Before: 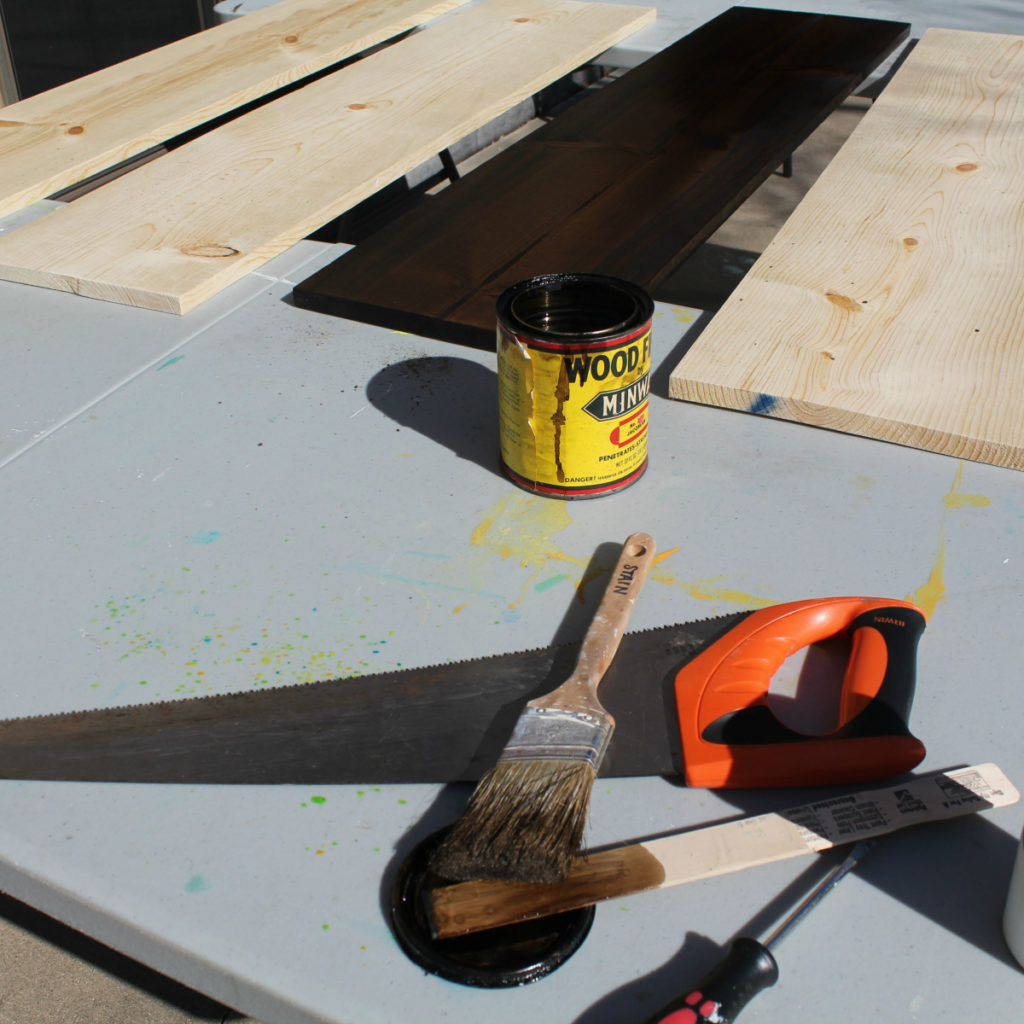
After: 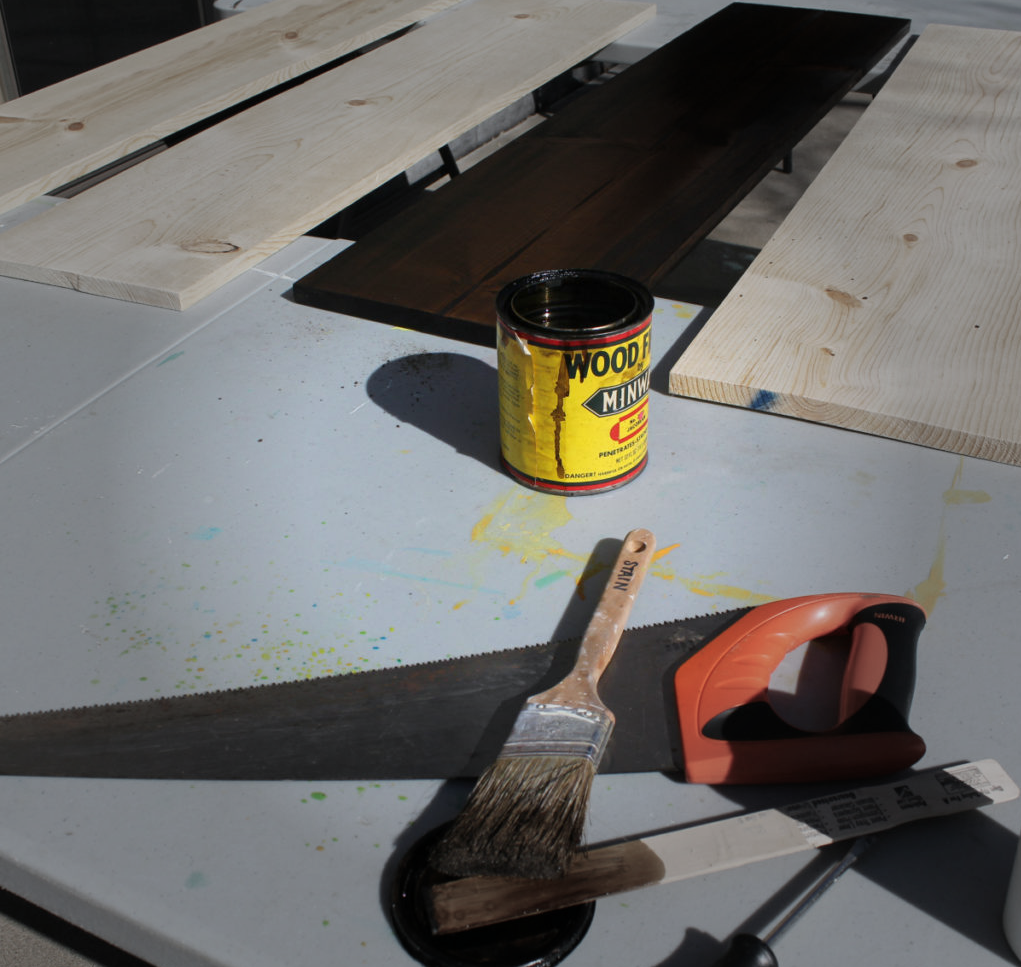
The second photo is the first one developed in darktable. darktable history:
white balance: red 0.983, blue 1.036
tone equalizer: on, module defaults
vignetting: fall-off start 40%, fall-off radius 40%
crop: top 0.448%, right 0.264%, bottom 5.045%
